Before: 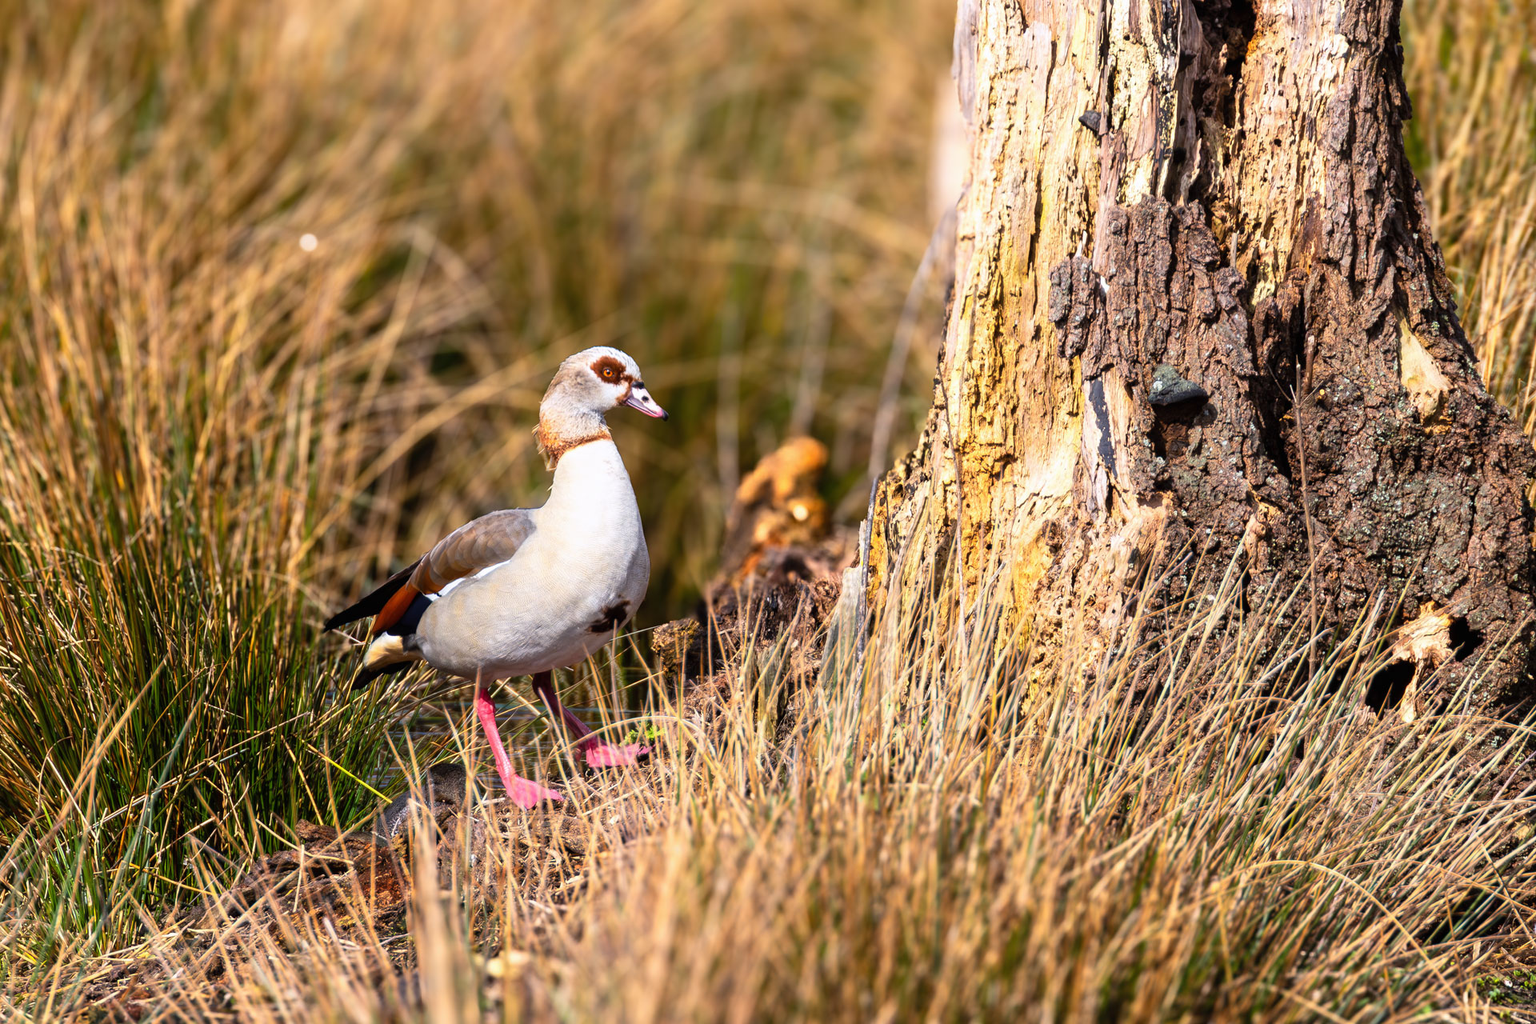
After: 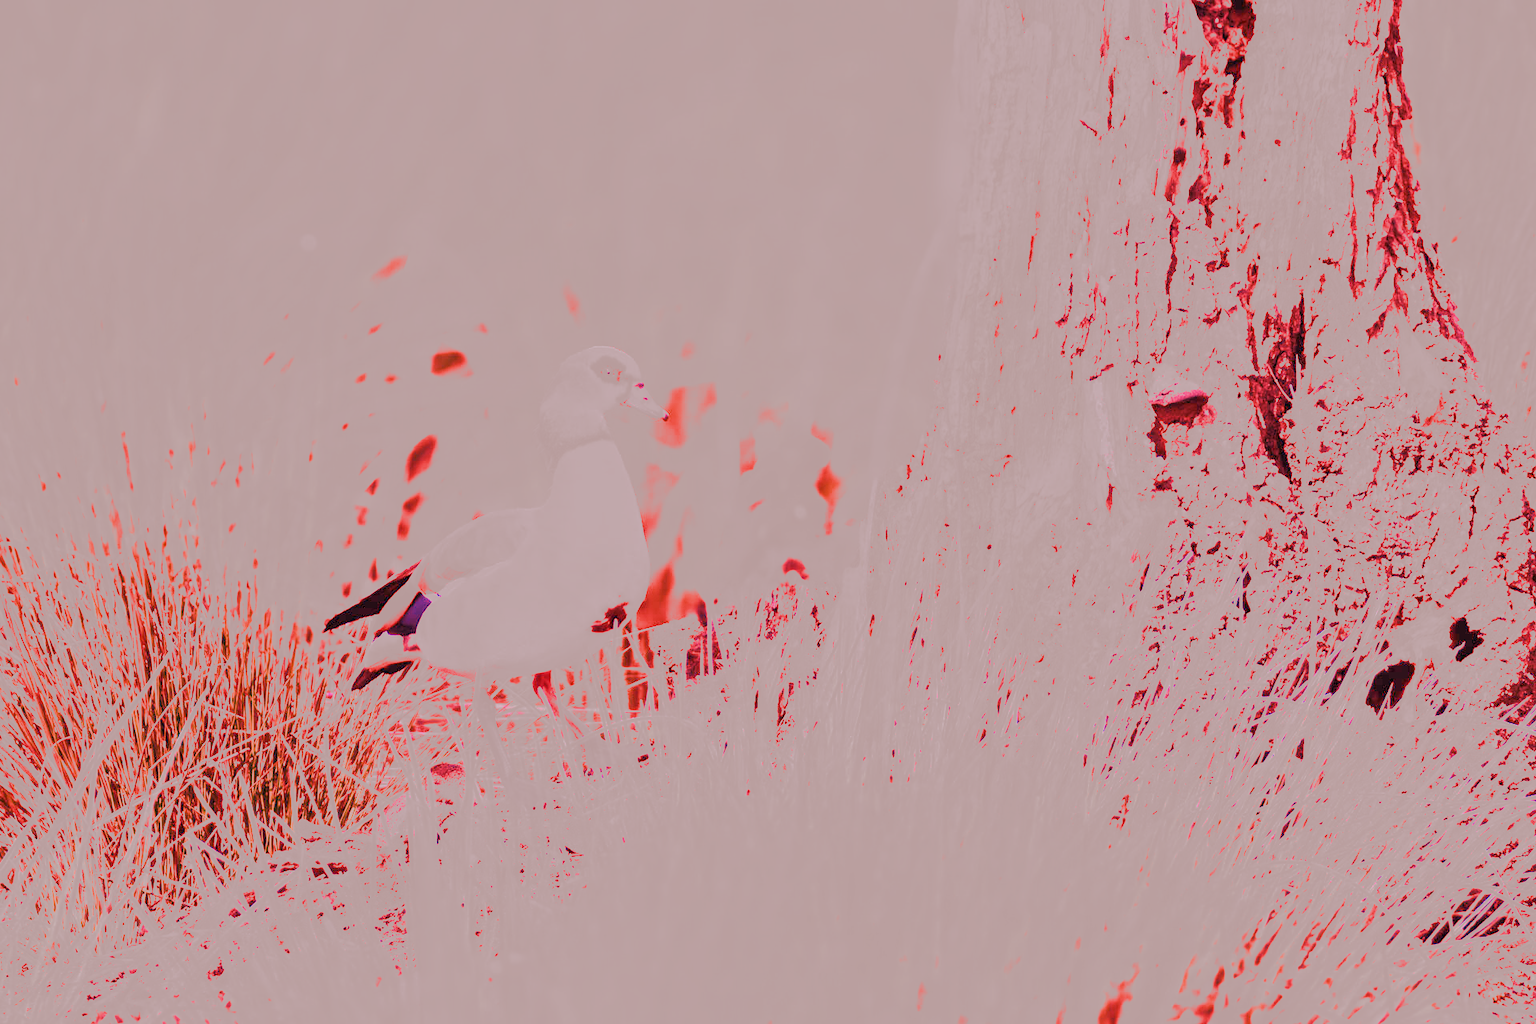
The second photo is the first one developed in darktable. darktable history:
white balance: red 4.26, blue 1.802
filmic rgb: middle gray luminance 4.29%, black relative exposure -13 EV, white relative exposure 5 EV, threshold 6 EV, target black luminance 0%, hardness 5.19, latitude 59.69%, contrast 0.767, highlights saturation mix 5%, shadows ↔ highlights balance 25.95%, add noise in highlights 0, color science v3 (2019), use custom middle-gray values true, iterations of high-quality reconstruction 0, contrast in highlights soft, enable highlight reconstruction true
